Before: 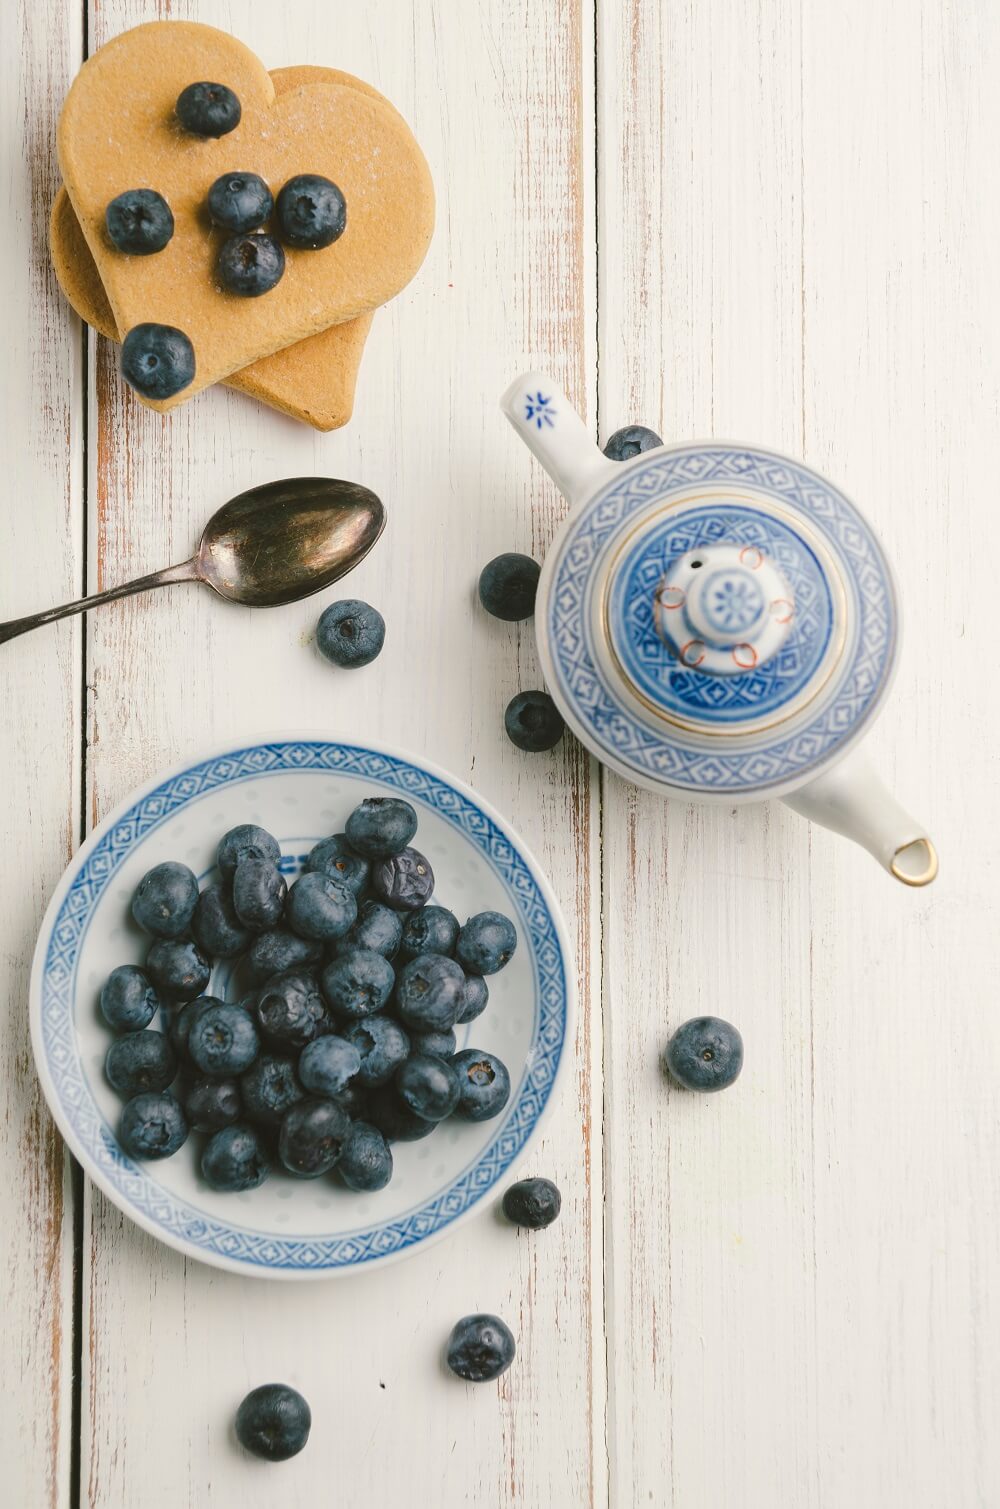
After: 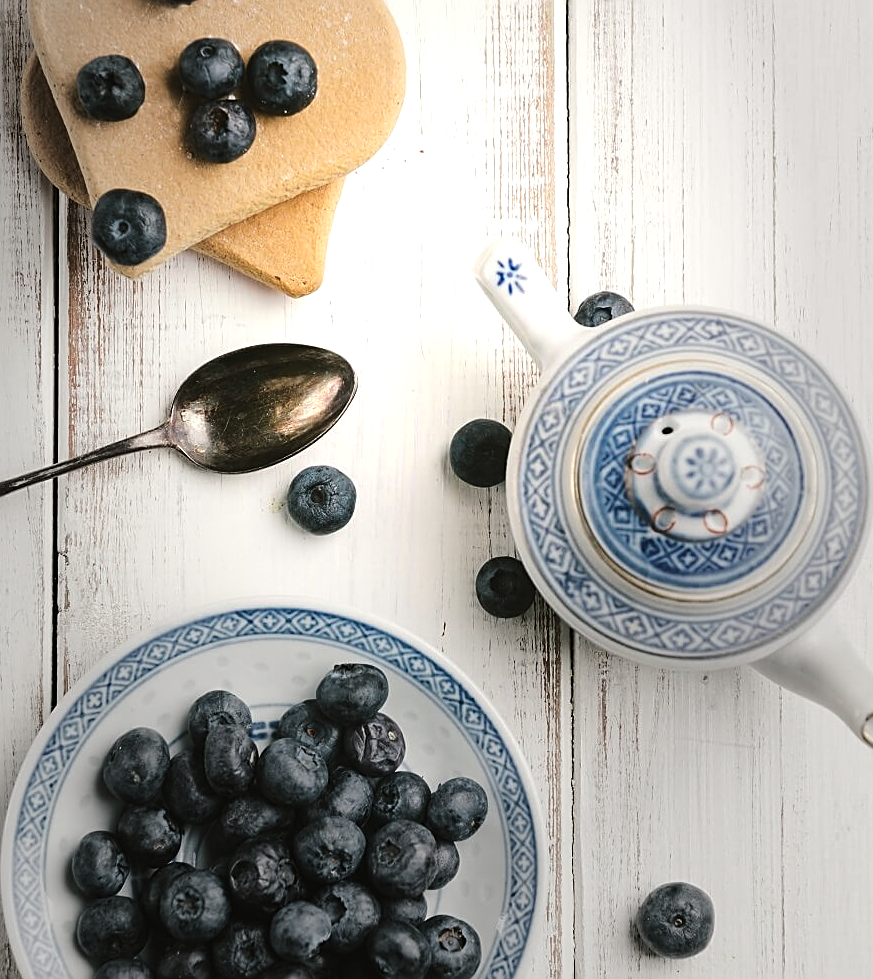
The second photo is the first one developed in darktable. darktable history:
sharpen: on, module defaults
tone equalizer: -8 EV -0.76 EV, -7 EV -0.717 EV, -6 EV -0.619 EV, -5 EV -0.399 EV, -3 EV 0.389 EV, -2 EV 0.6 EV, -1 EV 0.69 EV, +0 EV 0.735 EV, edges refinement/feathering 500, mask exposure compensation -1.57 EV, preserve details no
crop: left 2.944%, top 8.931%, right 9.67%, bottom 26.175%
vignetting: fall-off start 16.89%, fall-off radius 99.32%, center (-0.054, -0.354), width/height ratio 0.716, unbound false
